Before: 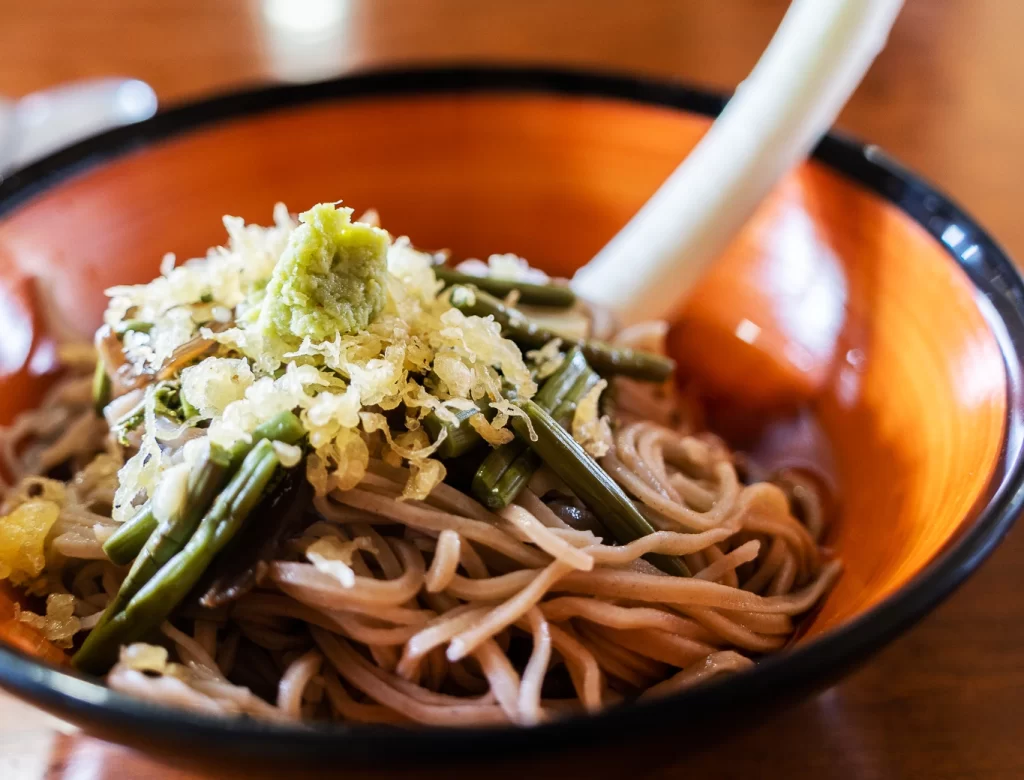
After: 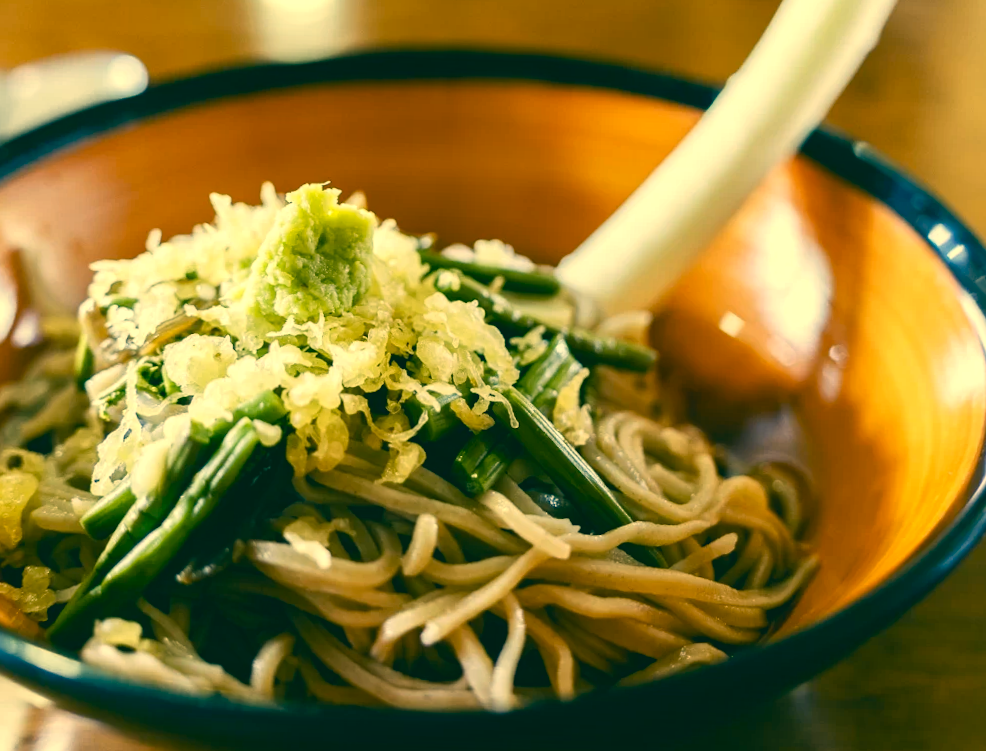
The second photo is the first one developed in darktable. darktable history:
exposure: exposure 0.197 EV, compensate highlight preservation false
color correction: highlights a* 1.83, highlights b* 34.02, shadows a* -36.68, shadows b* -5.48
crop and rotate: angle -1.69°
color balance rgb: shadows lift › chroma 2%, shadows lift › hue 250°, power › hue 326.4°, highlights gain › chroma 2%, highlights gain › hue 64.8°, global offset › luminance 0.5%, global offset › hue 58.8°, perceptual saturation grading › highlights -25%, perceptual saturation grading › shadows 30%, global vibrance 15%
